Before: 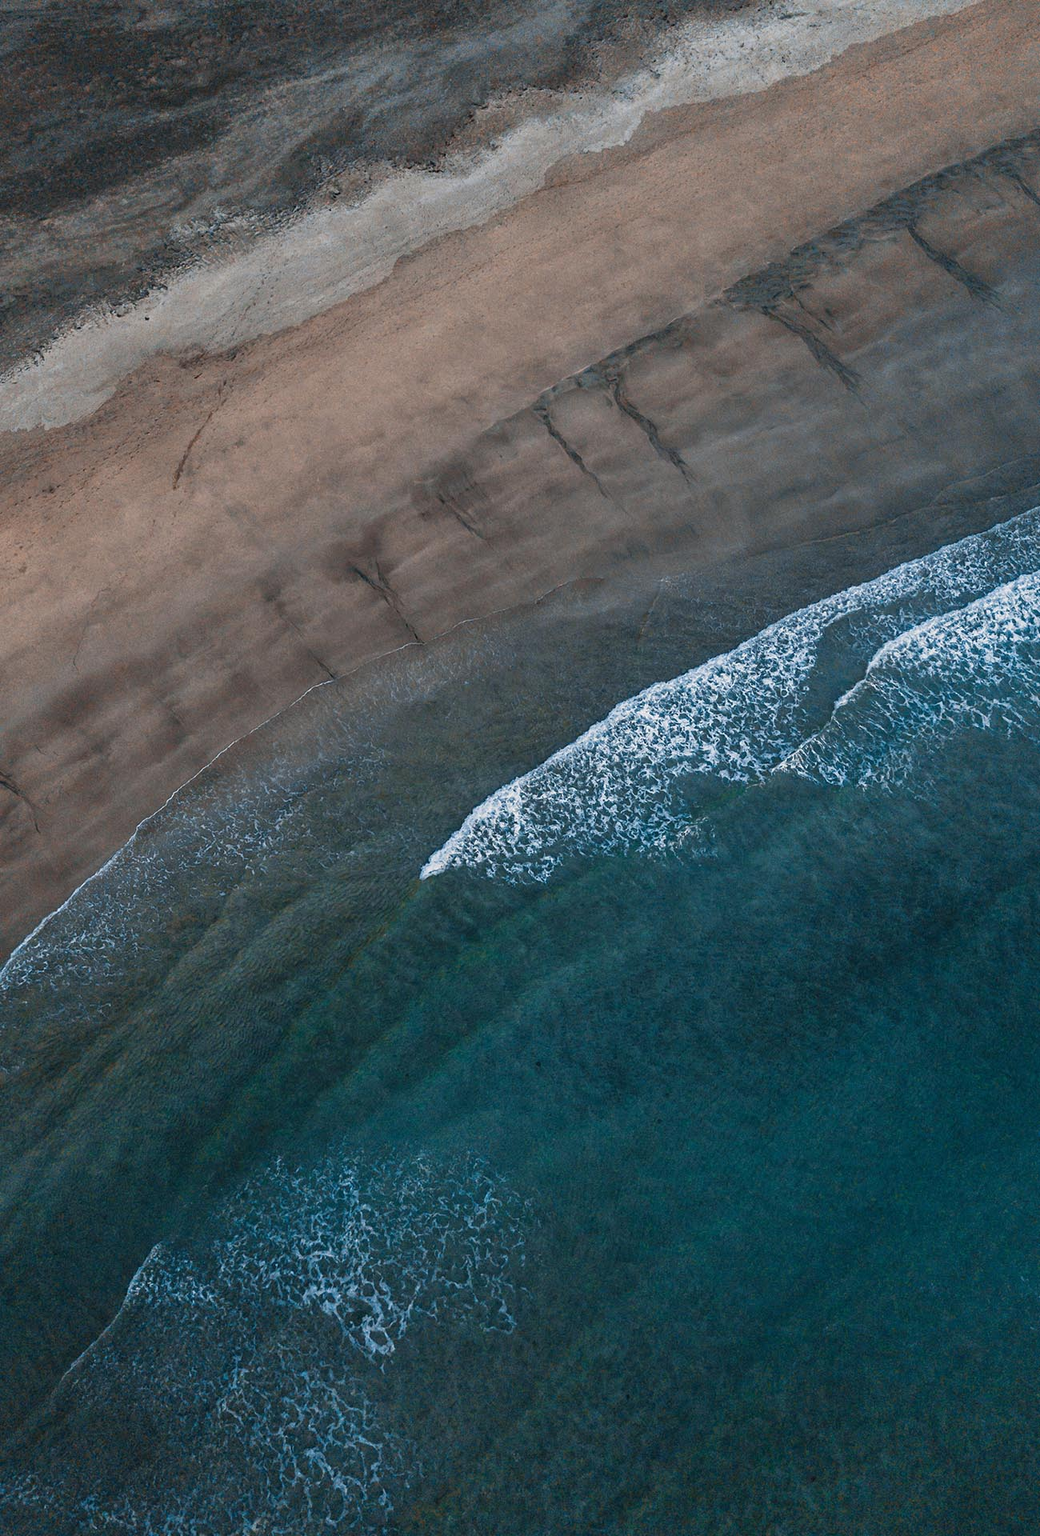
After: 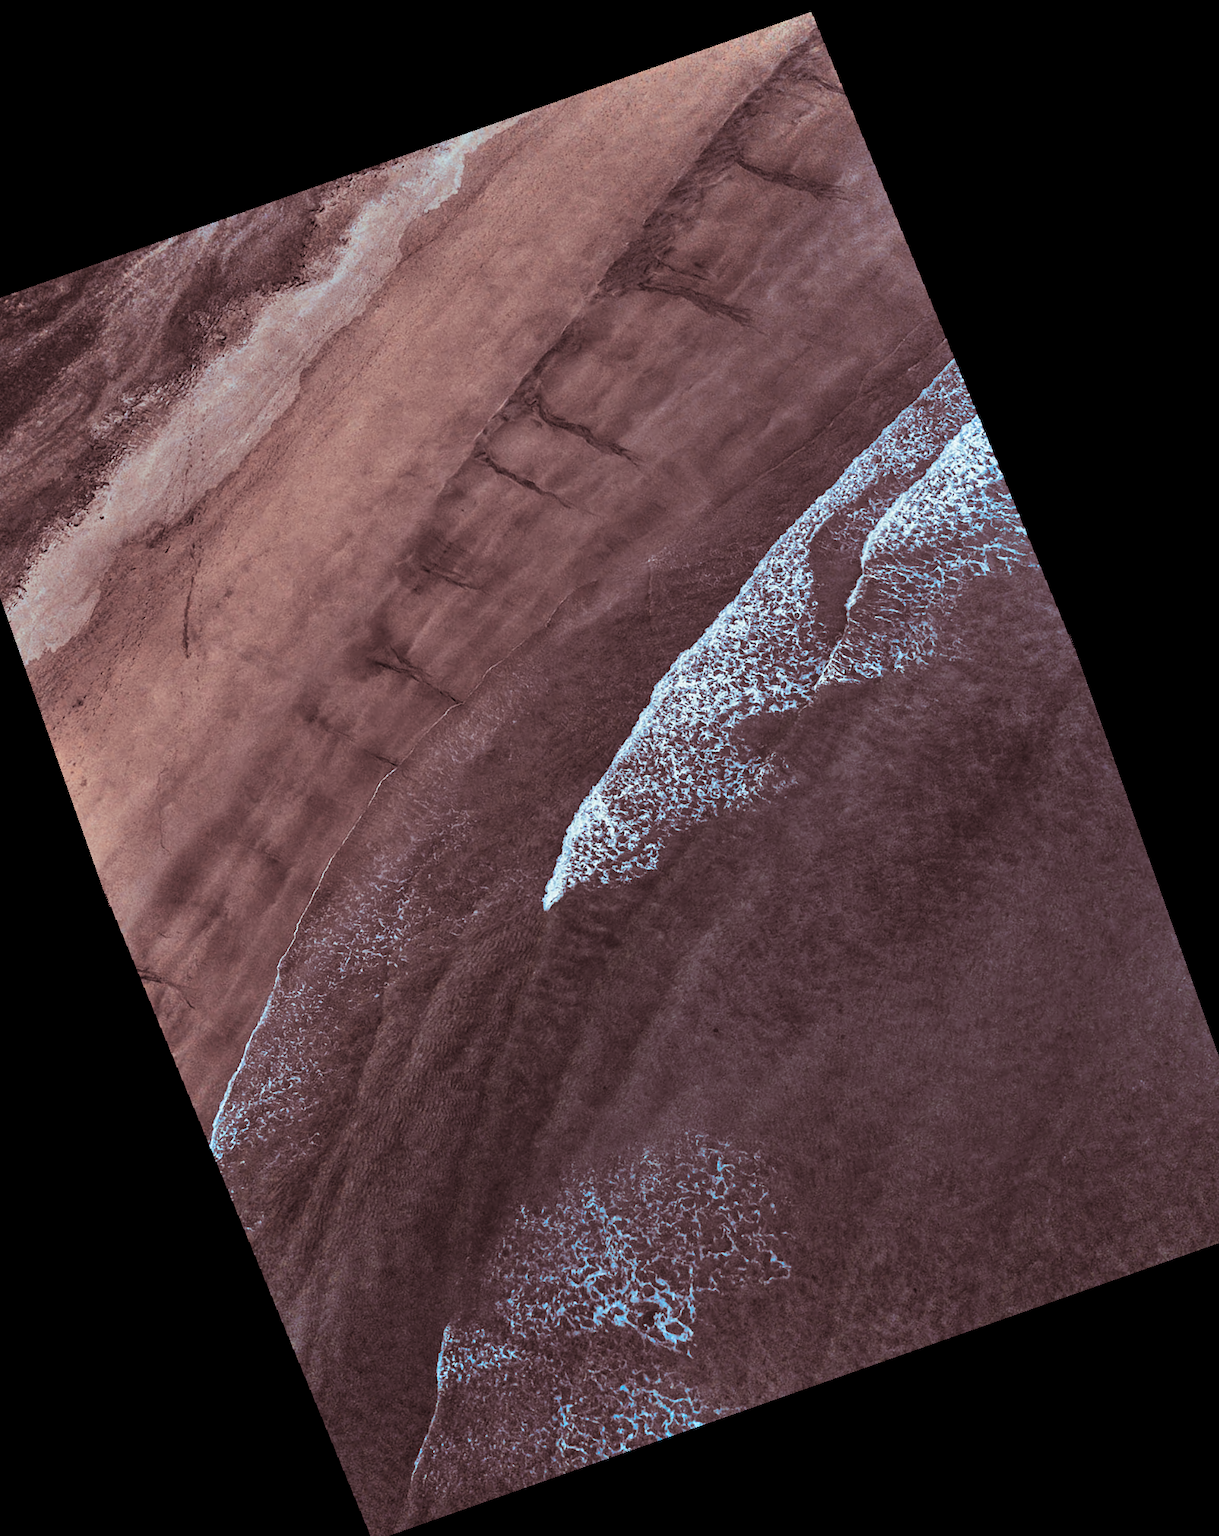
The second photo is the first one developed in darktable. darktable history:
shadows and highlights: highlights color adjustment 0%, soften with gaussian
rotate and perspective: rotation -3°, crop left 0.031, crop right 0.968, crop top 0.07, crop bottom 0.93
split-toning: shadows › saturation 0.3, highlights › hue 180°, highlights › saturation 0.3, compress 0%
crop and rotate: angle 19.43°, left 6.812%, right 4.125%, bottom 1.087%
contrast brightness saturation: contrast 0.18, saturation 0.3
